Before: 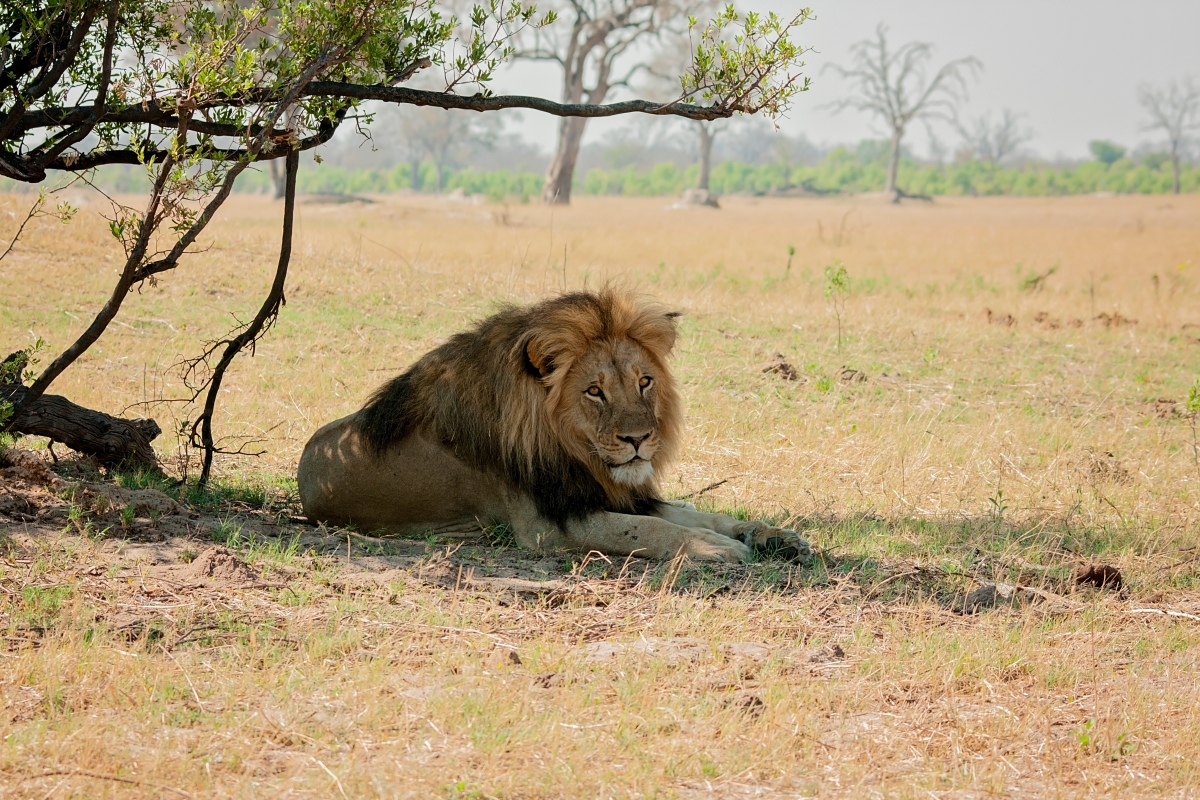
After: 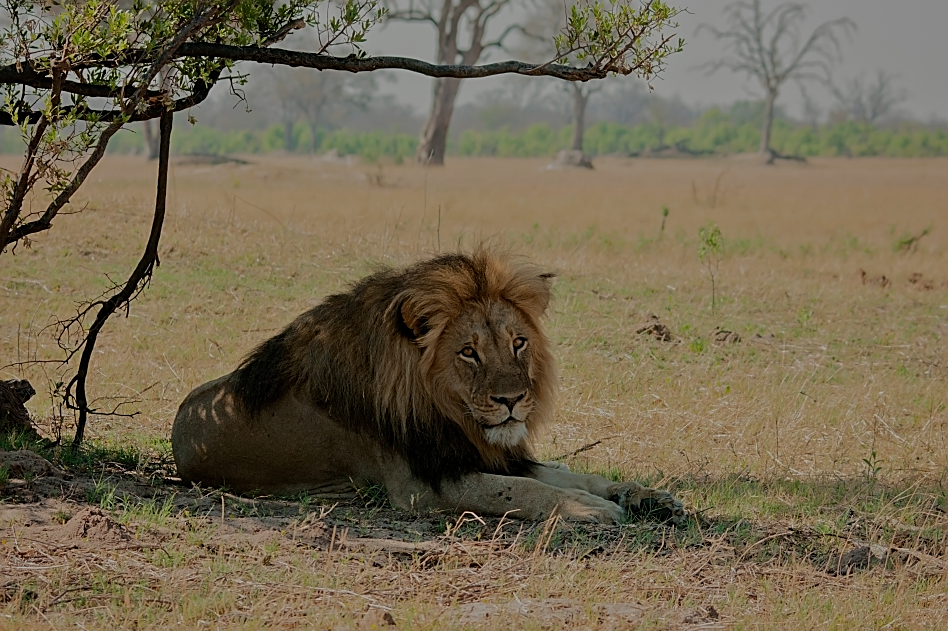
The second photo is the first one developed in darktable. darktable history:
tone equalizer: -8 EV -1.99 EV, -7 EV -1.98 EV, -6 EV -1.96 EV, -5 EV -1.96 EV, -4 EV -1.99 EV, -3 EV -1.97 EV, -2 EV -1.99 EV, -1 EV -1.61 EV, +0 EV -1.99 EV
crop and rotate: left 10.572%, top 5.014%, right 10.403%, bottom 16.07%
exposure: black level correction 0, exposure 0.695 EV, compensate exposure bias true, compensate highlight preservation false
sharpen: amount 0.49
